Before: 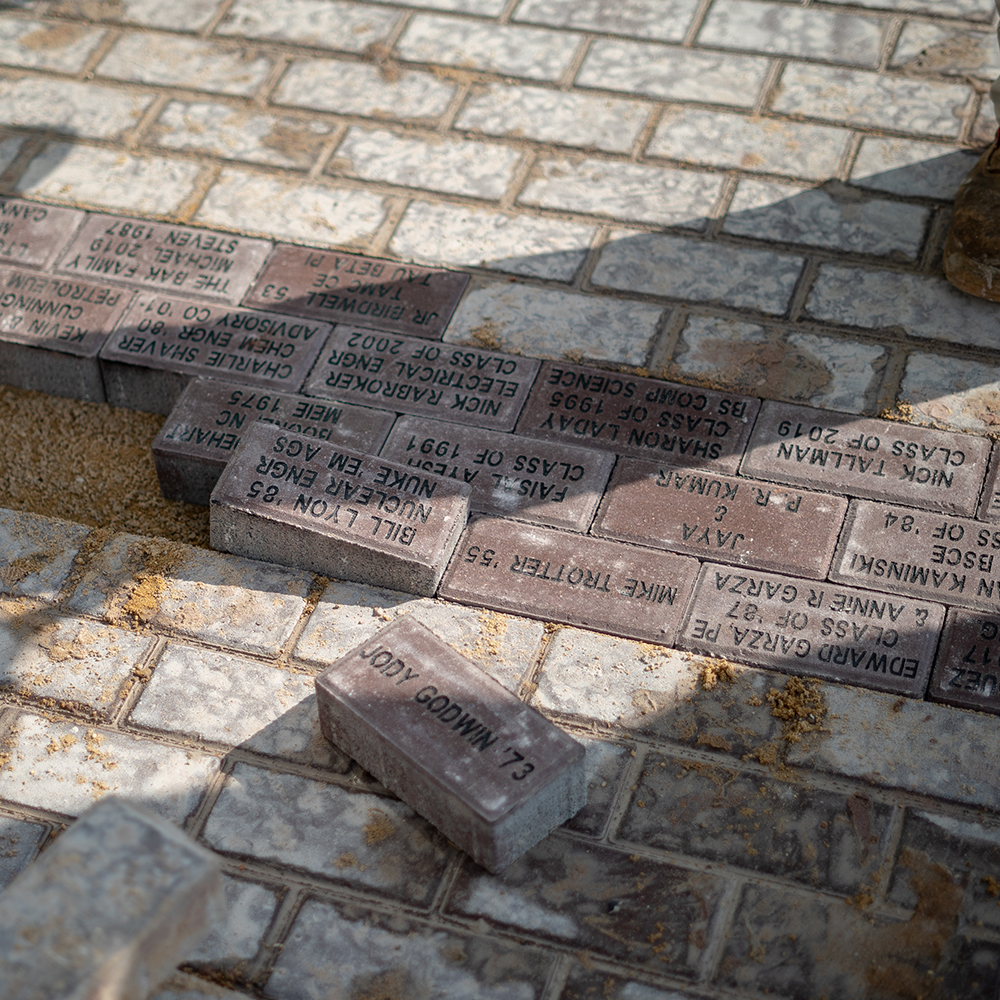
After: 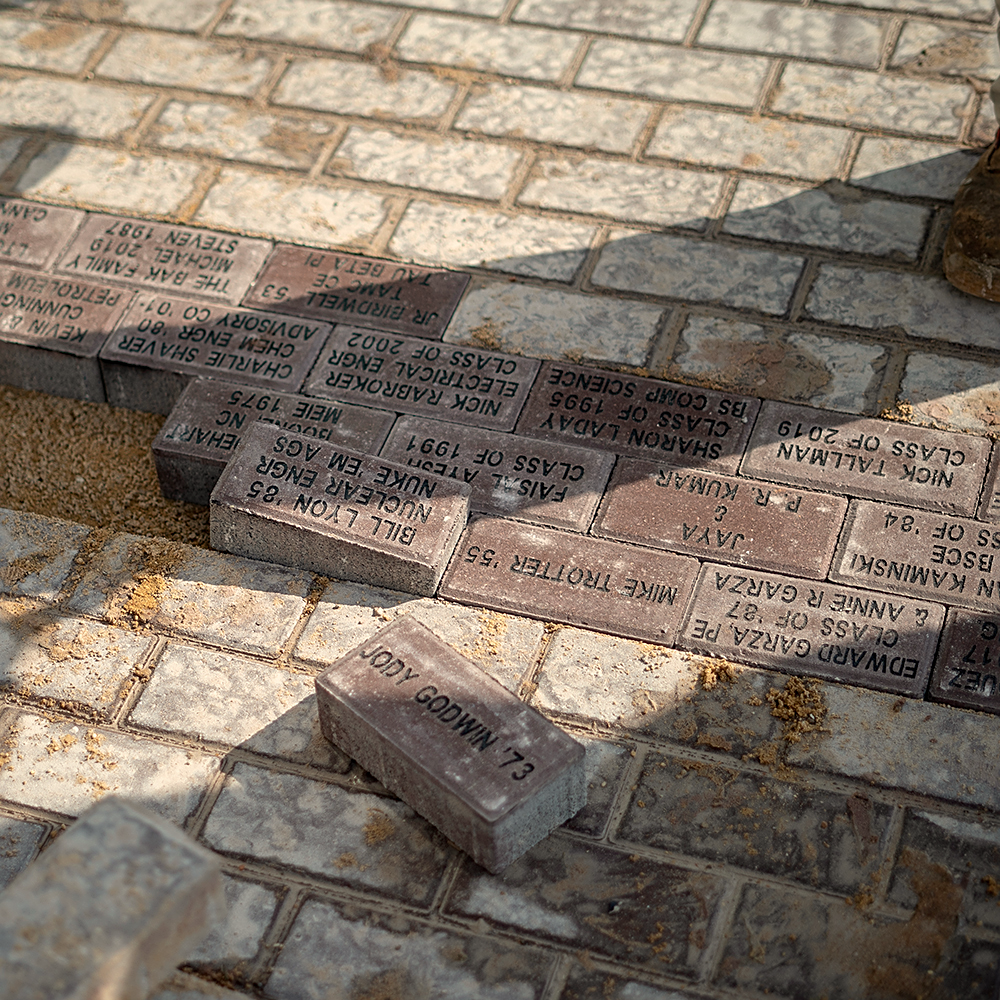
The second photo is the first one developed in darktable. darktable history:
rotate and perspective: crop left 0, crop top 0
sharpen: on, module defaults
white balance: red 1.045, blue 0.932
